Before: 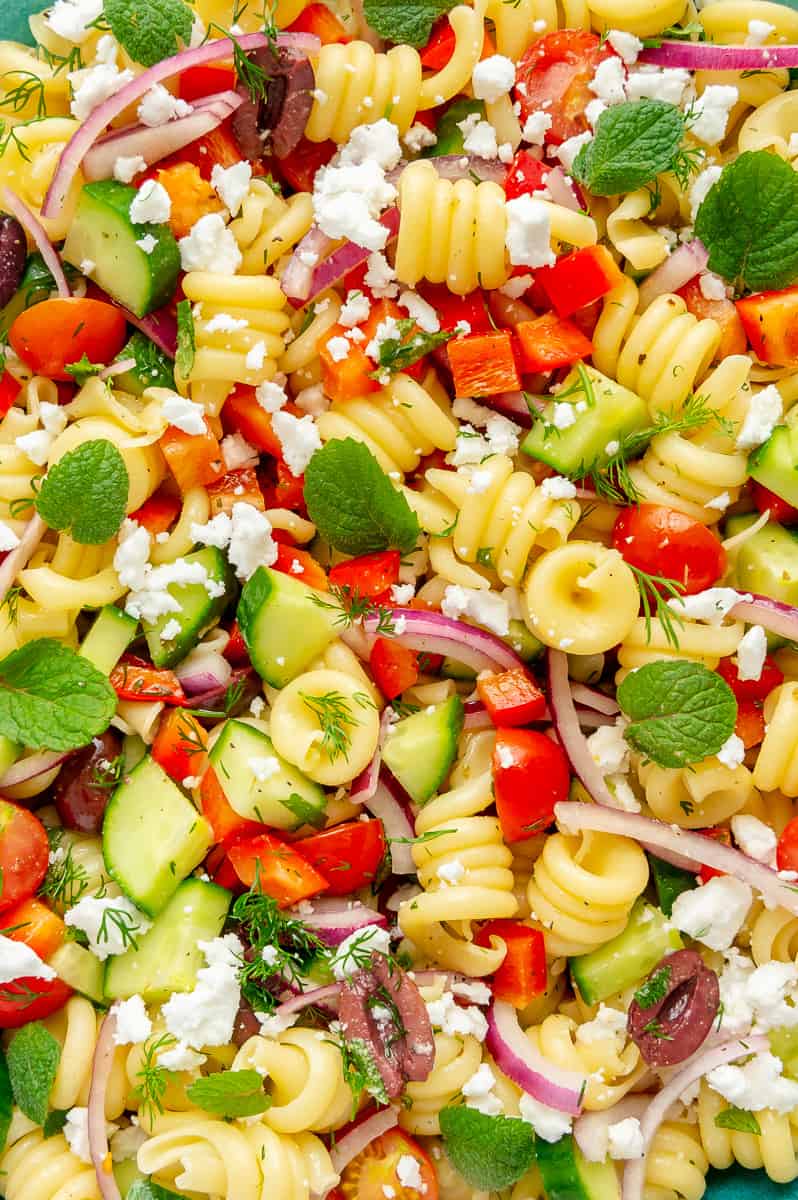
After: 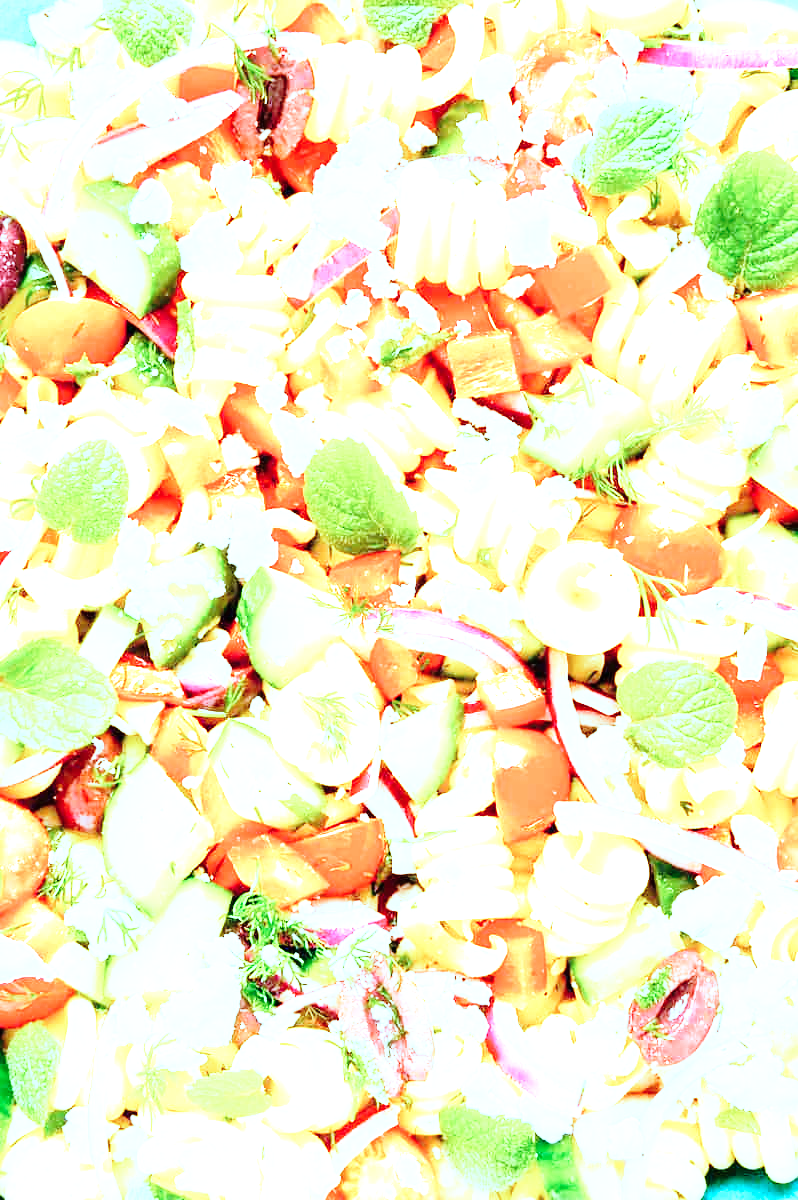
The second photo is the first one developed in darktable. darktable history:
color correction: highlights a* -8.78, highlights b* -22.4
base curve: curves: ch0 [(0, 0) (0.028, 0.03) (0.121, 0.232) (0.46, 0.748) (0.859, 0.968) (1, 1)], preserve colors none
exposure: black level correction 0, exposure 1.44 EV, compensate exposure bias true, compensate highlight preservation false
tone equalizer: -8 EV -0.767 EV, -7 EV -0.708 EV, -6 EV -0.631 EV, -5 EV -0.409 EV, -3 EV 0.375 EV, -2 EV 0.6 EV, -1 EV 0.687 EV, +0 EV 0.743 EV
